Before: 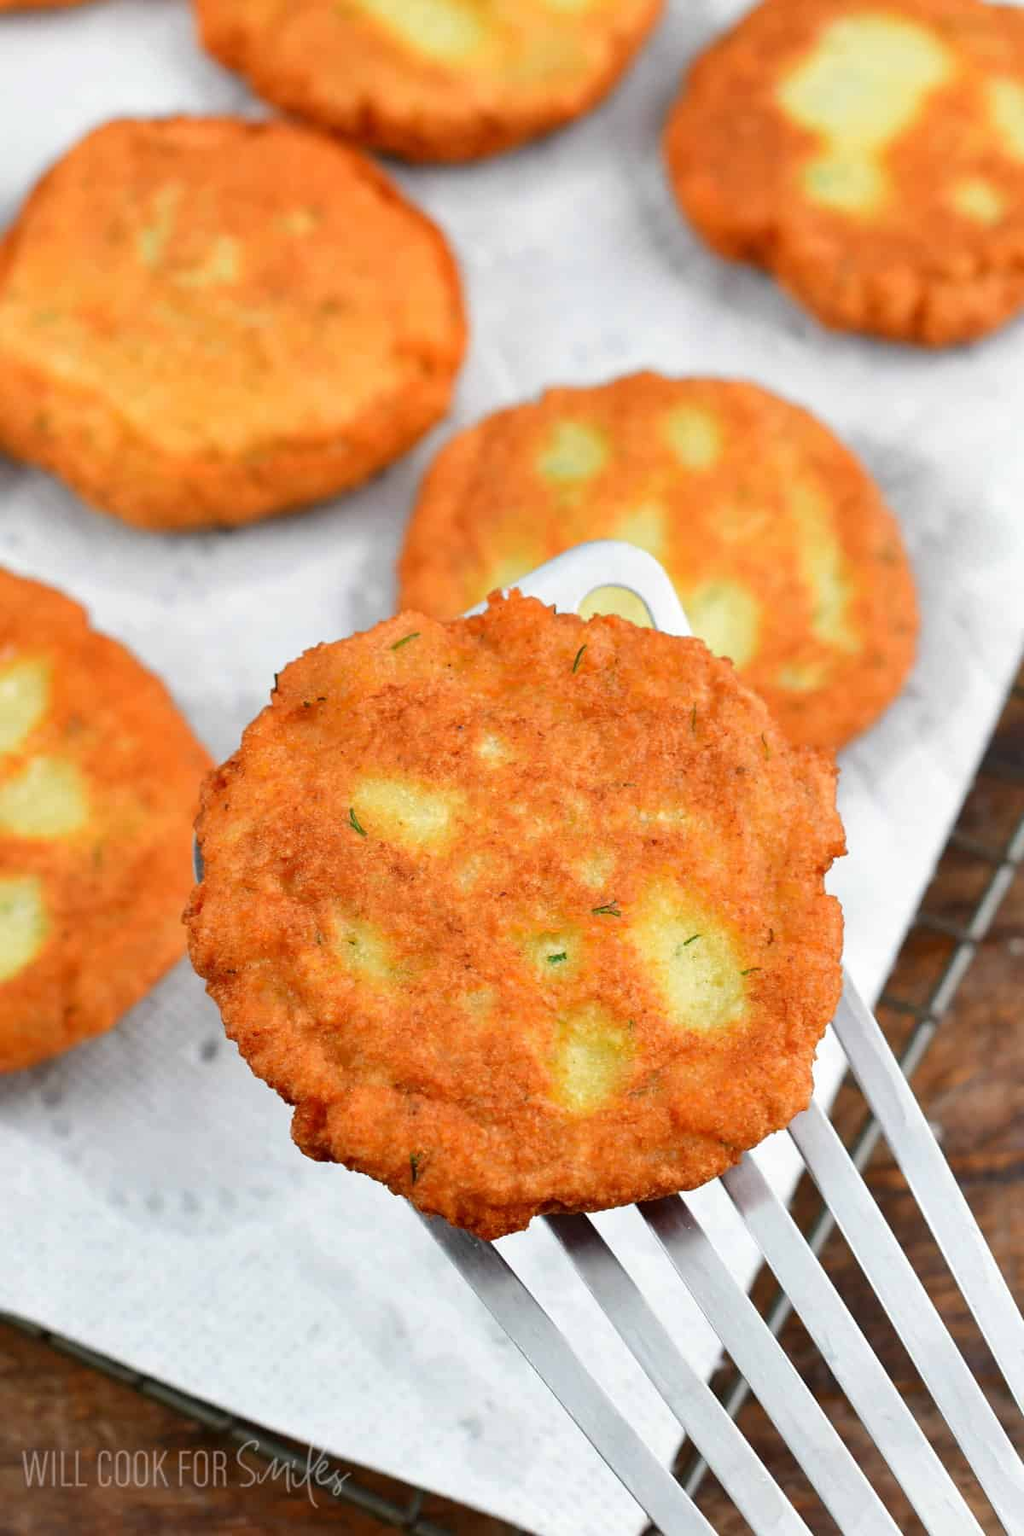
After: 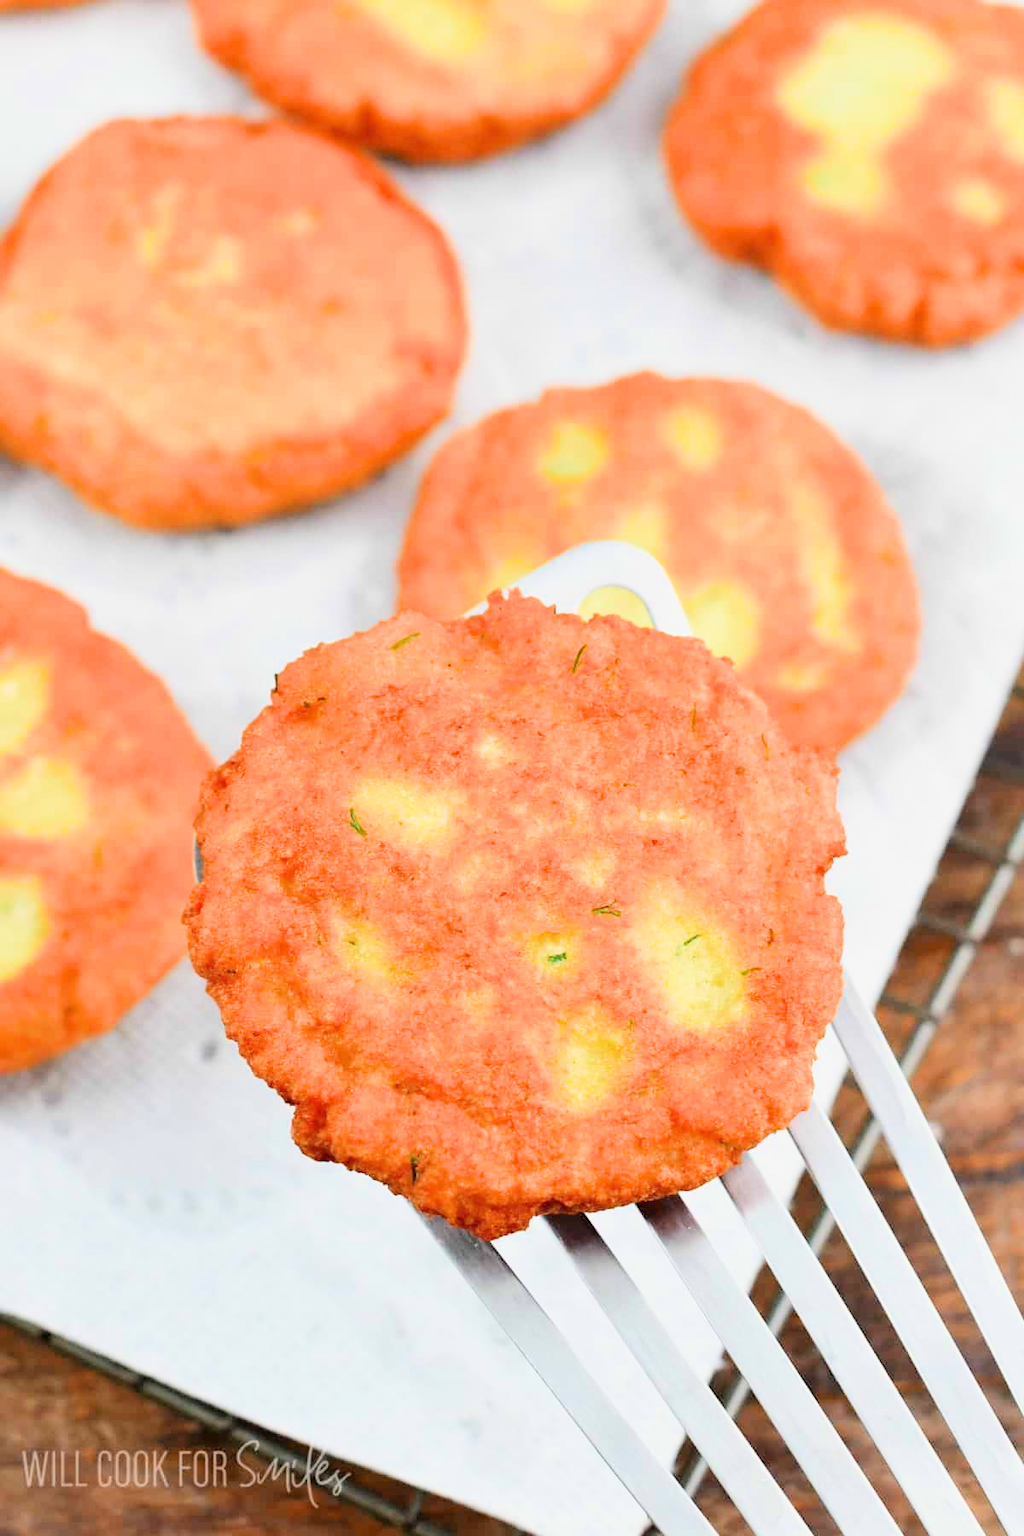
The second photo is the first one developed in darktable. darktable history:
exposure: black level correction 0, exposure 1.199 EV, compensate highlight preservation false
filmic rgb: black relative exposure -7.65 EV, white relative exposure 4.56 EV, hardness 3.61, contrast 1.052, color science v6 (2022)
